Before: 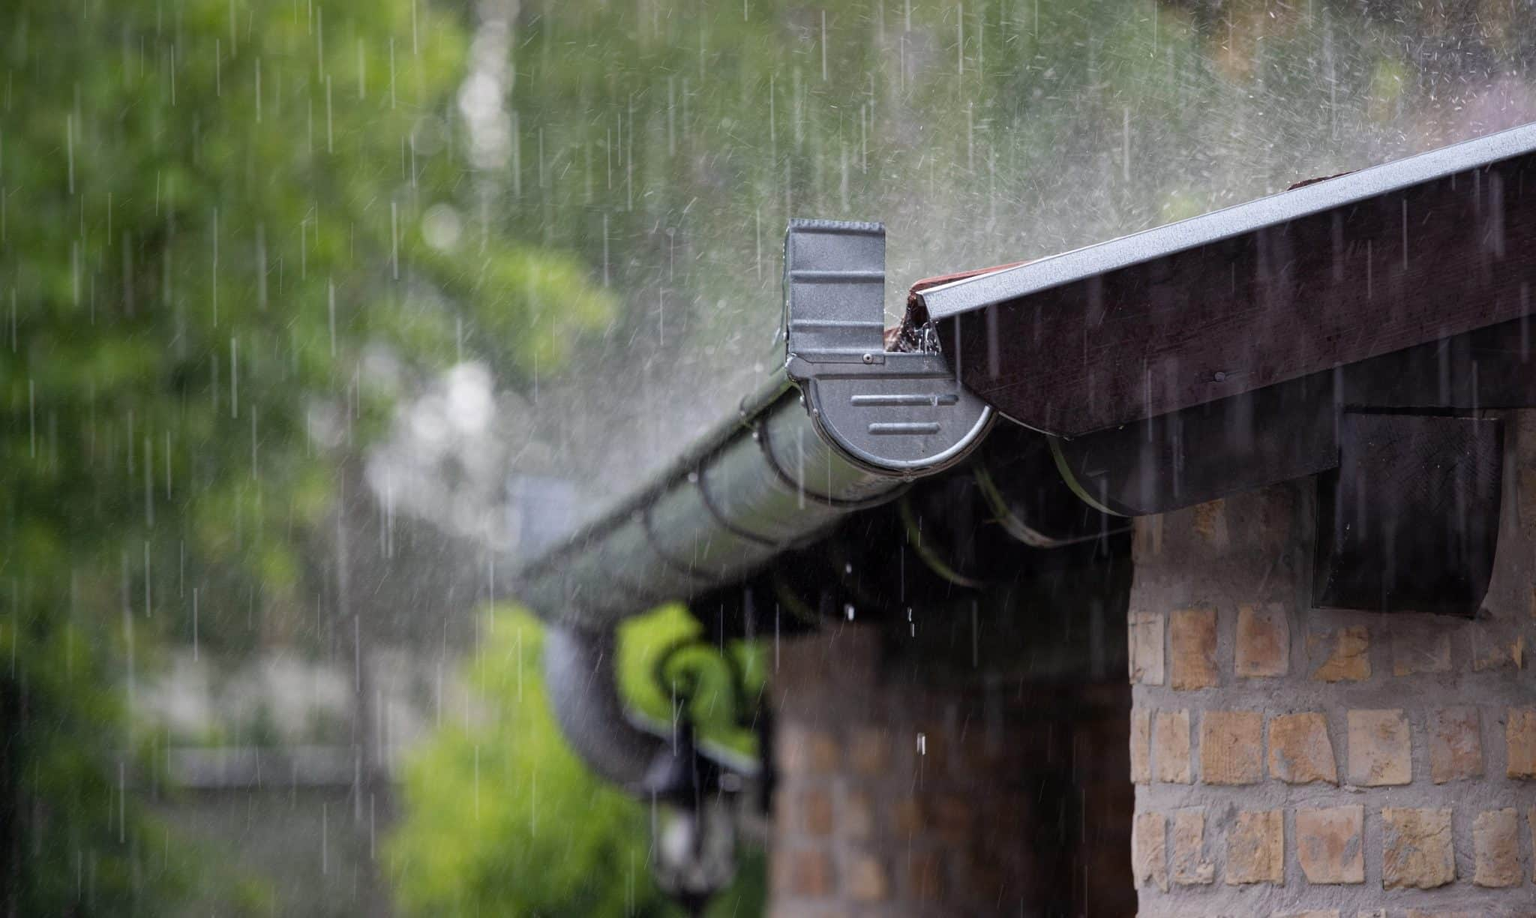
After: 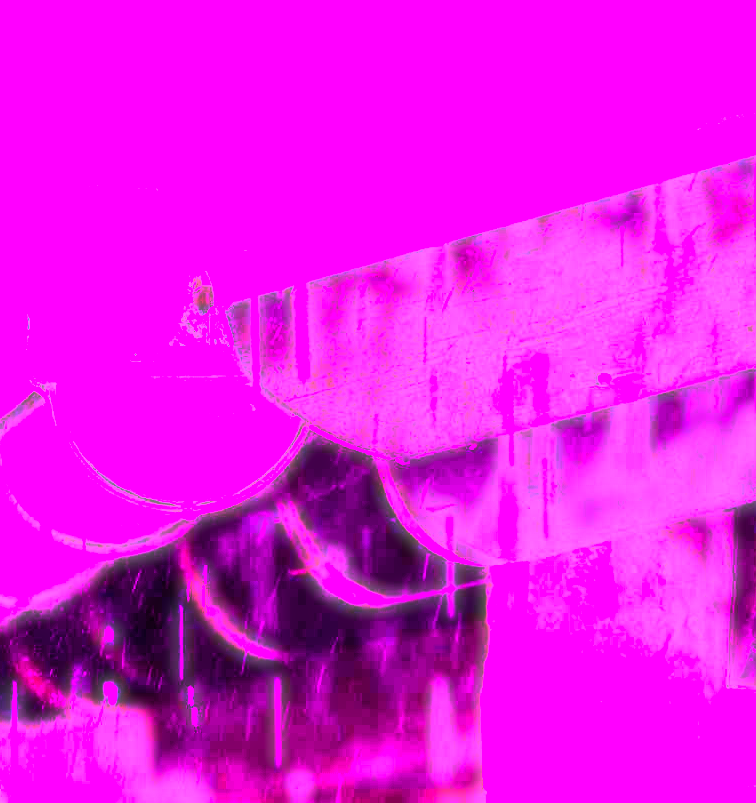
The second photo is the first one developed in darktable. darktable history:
white balance: red 8, blue 8
soften: size 19.52%, mix 20.32%
crop and rotate: left 49.936%, top 10.094%, right 13.136%, bottom 24.256%
color balance rgb: global vibrance 42.74%
tone equalizer: -8 EV -0.417 EV, -7 EV -0.389 EV, -6 EV -0.333 EV, -5 EV -0.222 EV, -3 EV 0.222 EV, -2 EV 0.333 EV, -1 EV 0.389 EV, +0 EV 0.417 EV, edges refinement/feathering 500, mask exposure compensation -1.57 EV, preserve details no
